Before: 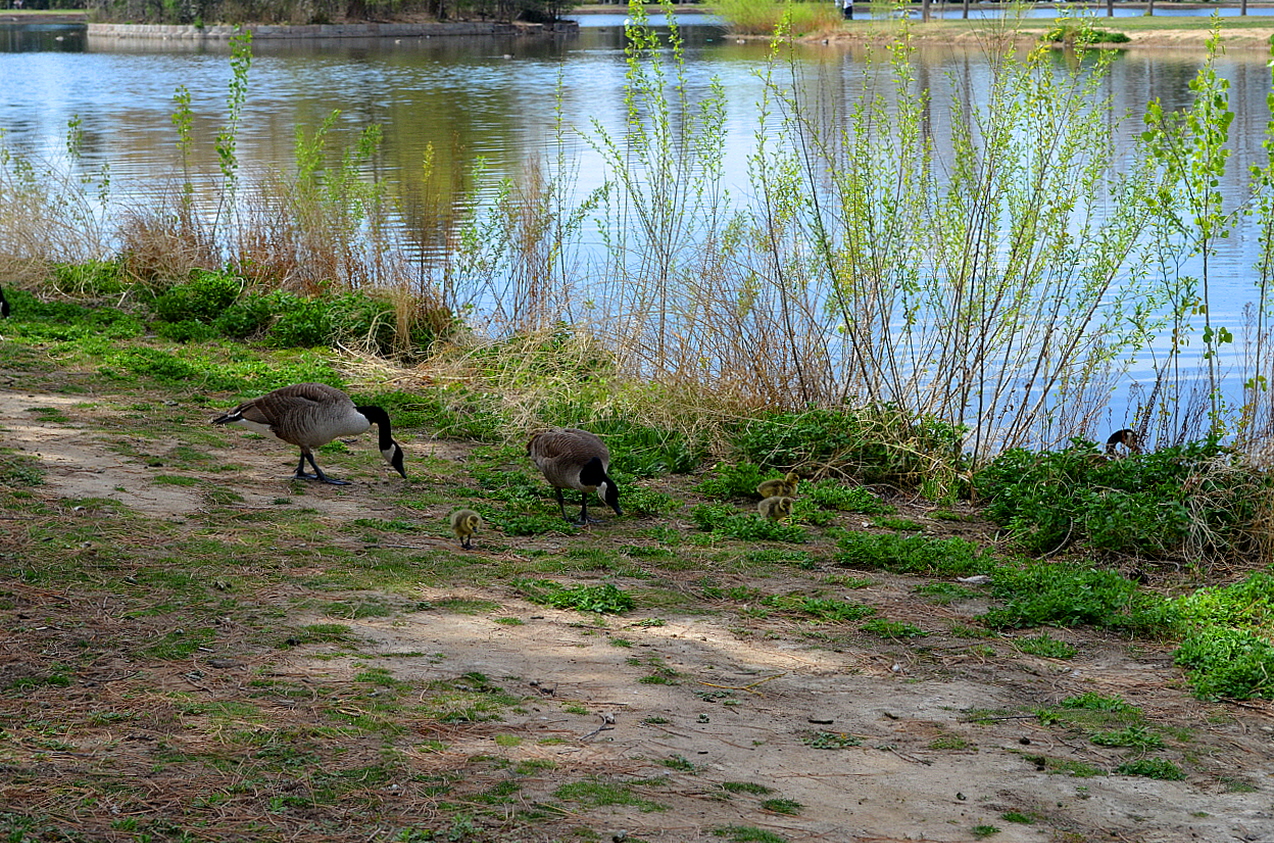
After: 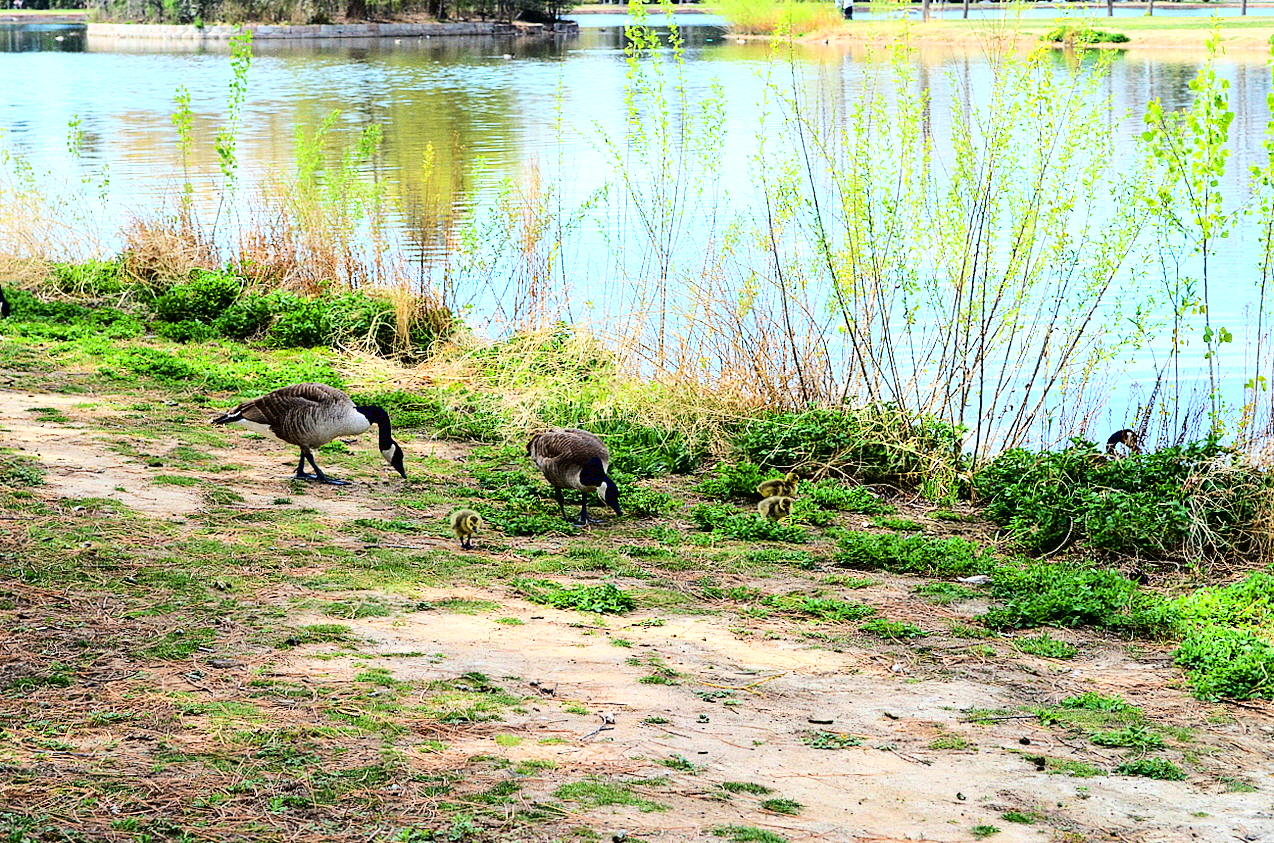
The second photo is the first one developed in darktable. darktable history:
tone equalizer: -8 EV -0.408 EV, -7 EV -0.395 EV, -6 EV -0.369 EV, -5 EV -0.216 EV, -3 EV 0.204 EV, -2 EV 0.363 EV, -1 EV 0.383 EV, +0 EV 0.391 EV
velvia: on, module defaults
base curve: curves: ch0 [(0, 0.003) (0.001, 0.002) (0.006, 0.004) (0.02, 0.022) (0.048, 0.086) (0.094, 0.234) (0.162, 0.431) (0.258, 0.629) (0.385, 0.8) (0.548, 0.918) (0.751, 0.988) (1, 1)]
